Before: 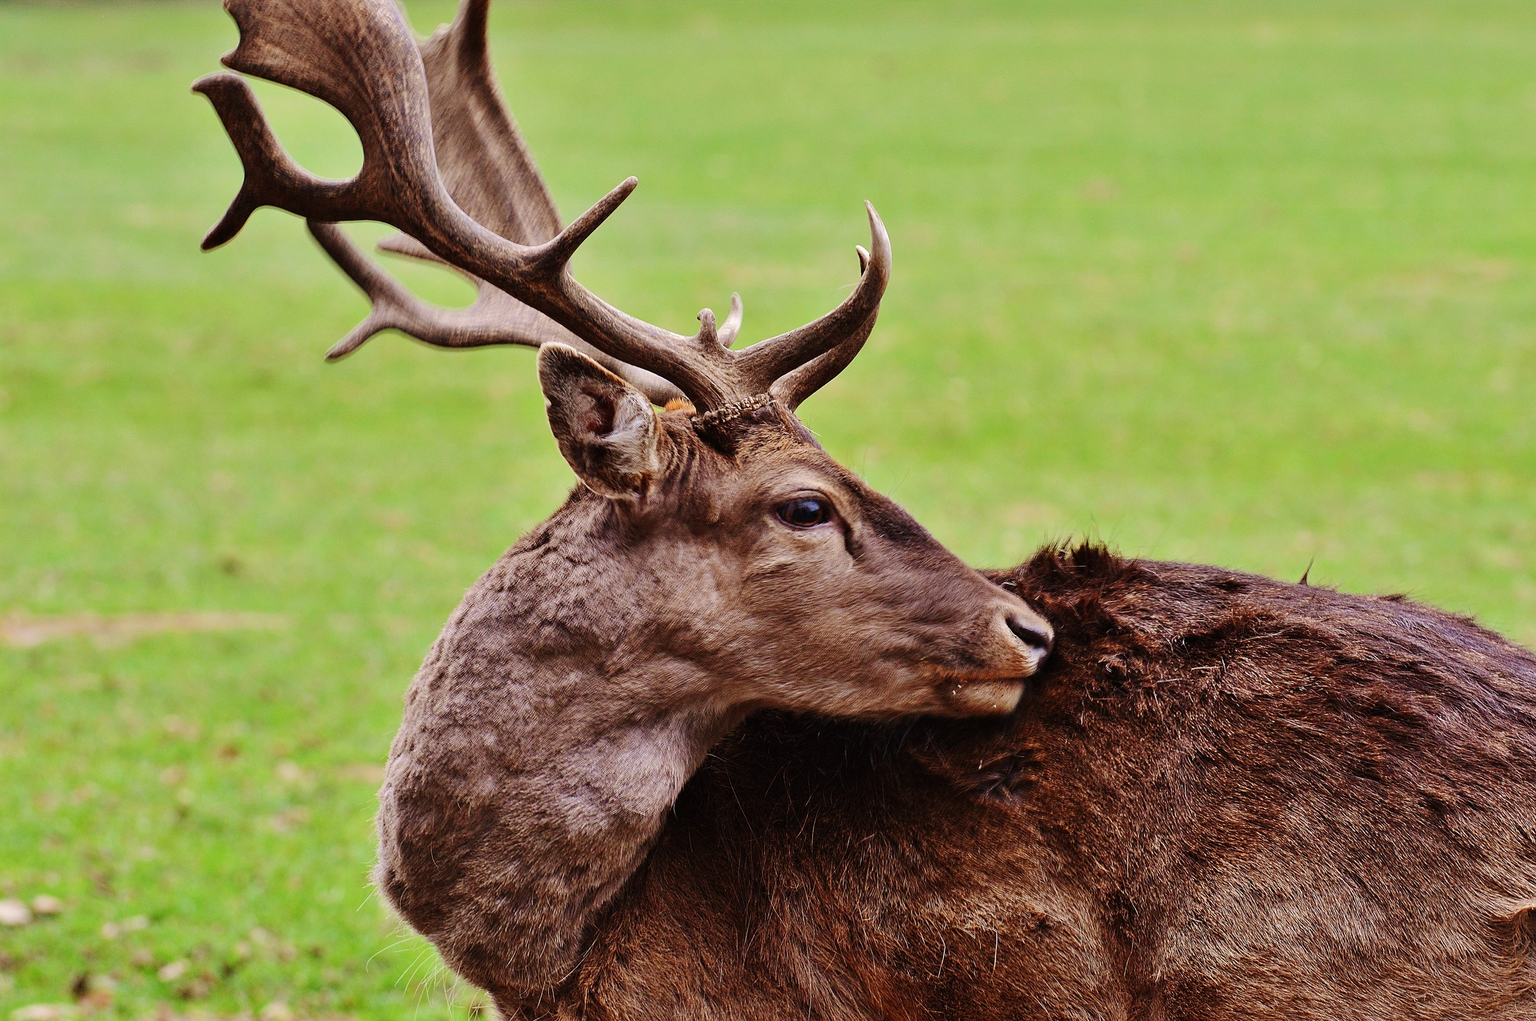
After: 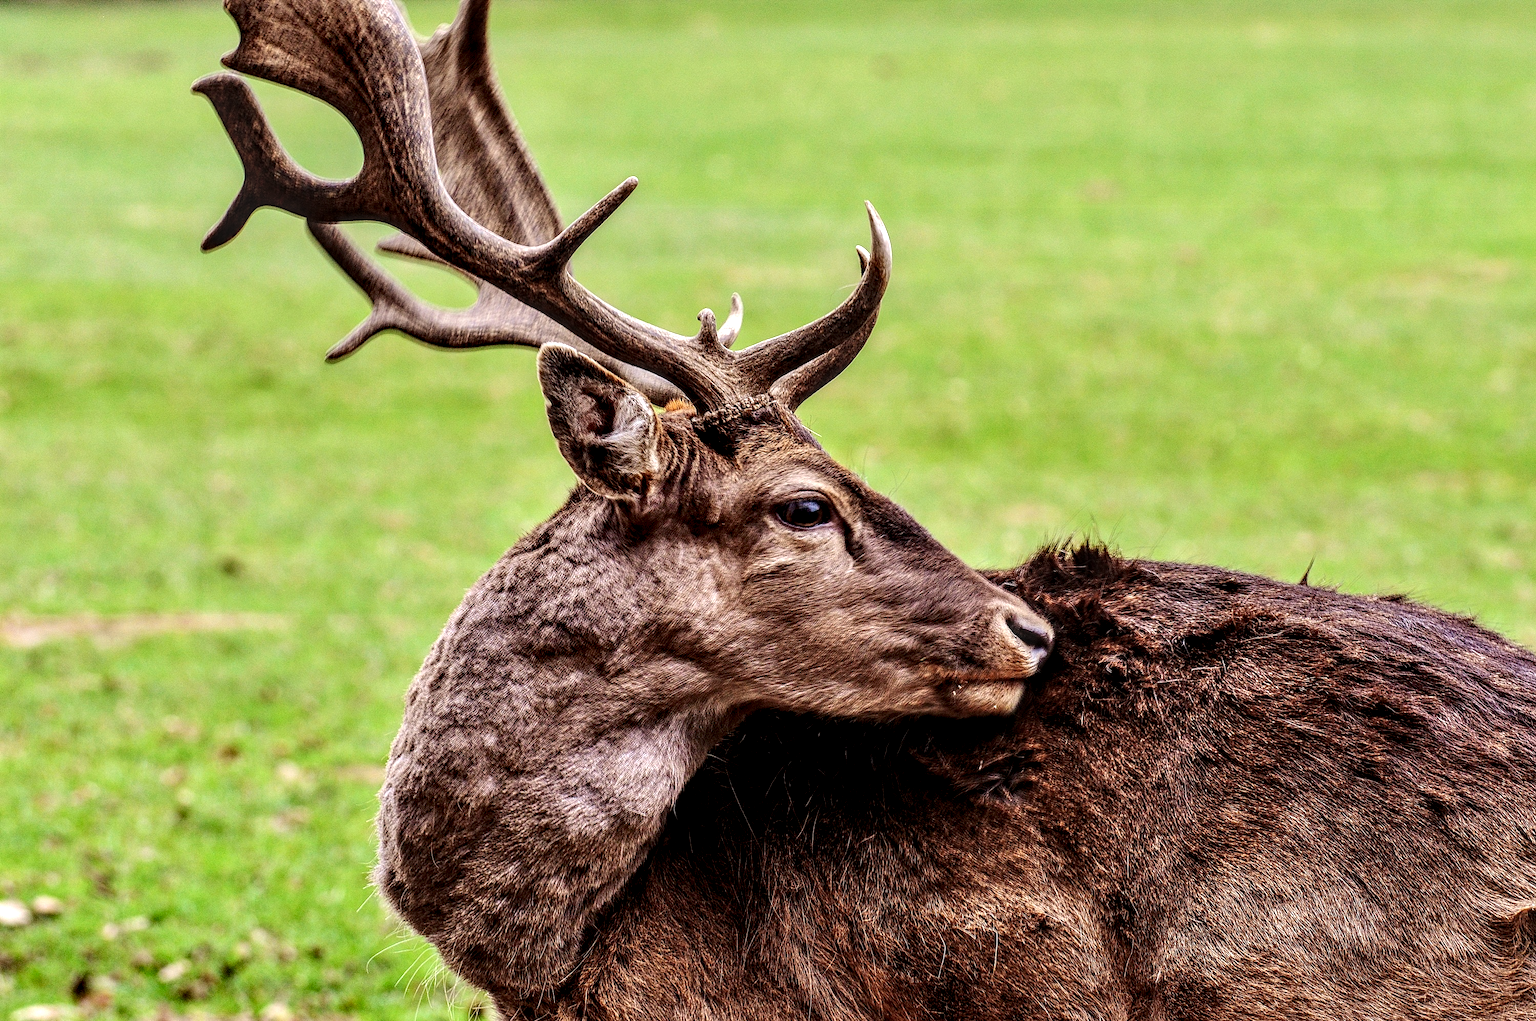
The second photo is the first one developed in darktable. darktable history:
tone equalizer: -8 EV -0.417 EV, -7 EV -0.389 EV, -6 EV -0.333 EV, -5 EV -0.222 EV, -3 EV 0.222 EV, -2 EV 0.333 EV, -1 EV 0.389 EV, +0 EV 0.417 EV, edges refinement/feathering 500, mask exposure compensation -1.57 EV, preserve details no
local contrast: highlights 0%, shadows 0%, detail 182%
